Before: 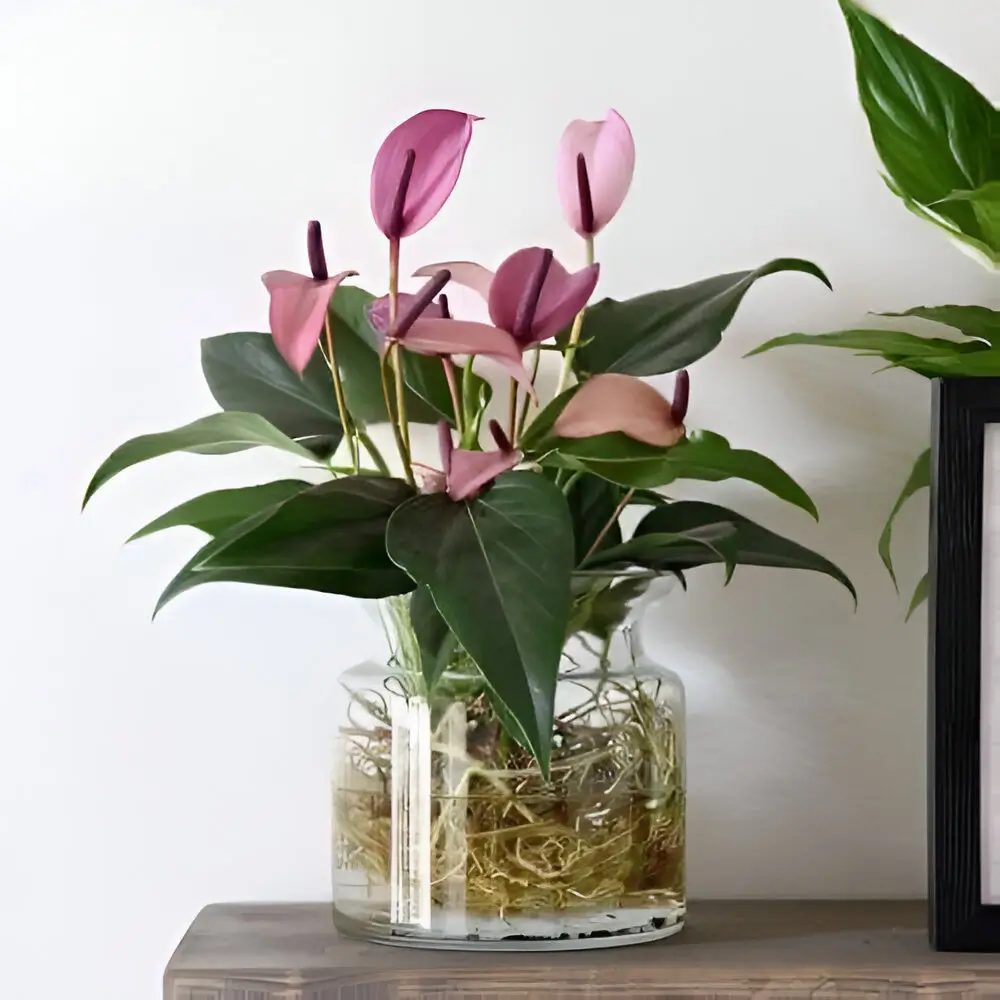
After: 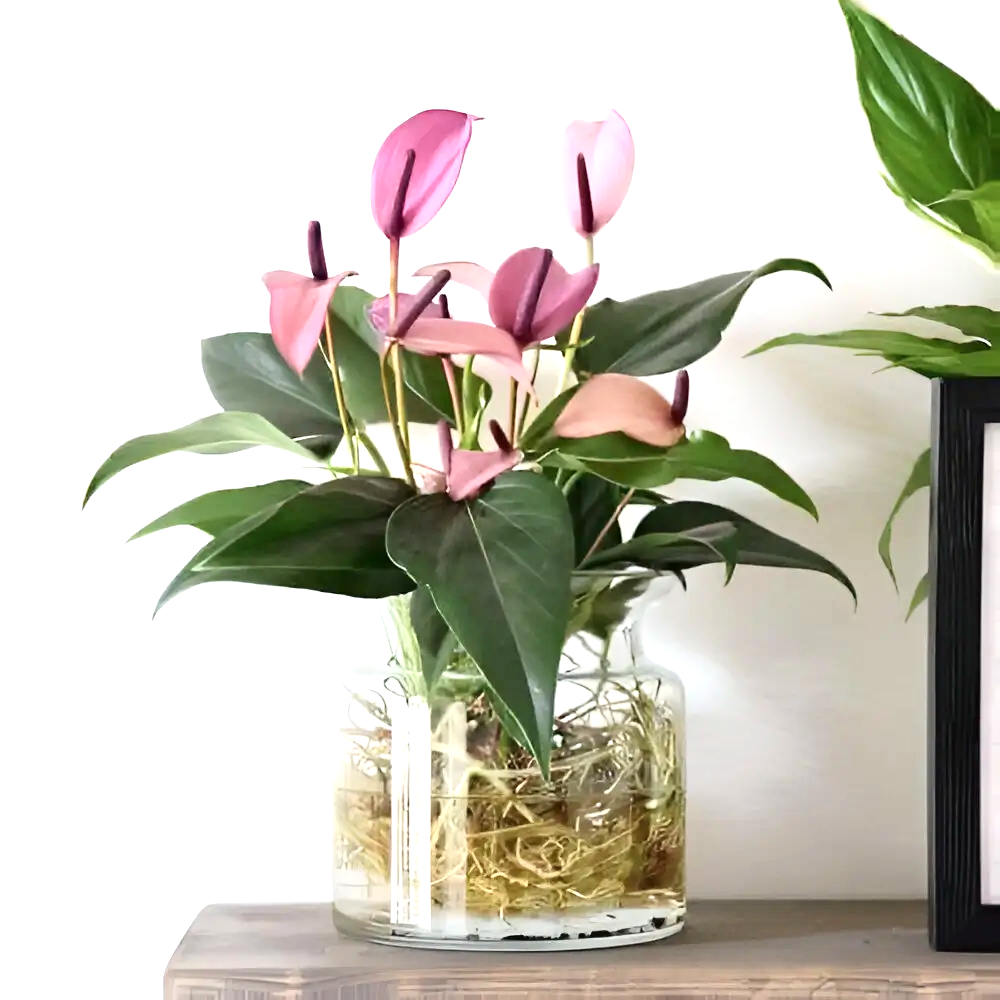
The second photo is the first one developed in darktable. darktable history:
exposure: exposure 0.743 EV, compensate highlight preservation false
tone curve: curves: ch0 [(0, 0) (0.003, 0.019) (0.011, 0.019) (0.025, 0.026) (0.044, 0.043) (0.069, 0.066) (0.1, 0.095) (0.136, 0.133) (0.177, 0.181) (0.224, 0.233) (0.277, 0.302) (0.335, 0.375) (0.399, 0.452) (0.468, 0.532) (0.543, 0.609) (0.623, 0.695) (0.709, 0.775) (0.801, 0.865) (0.898, 0.932) (1, 1)], color space Lab, independent channels, preserve colors none
